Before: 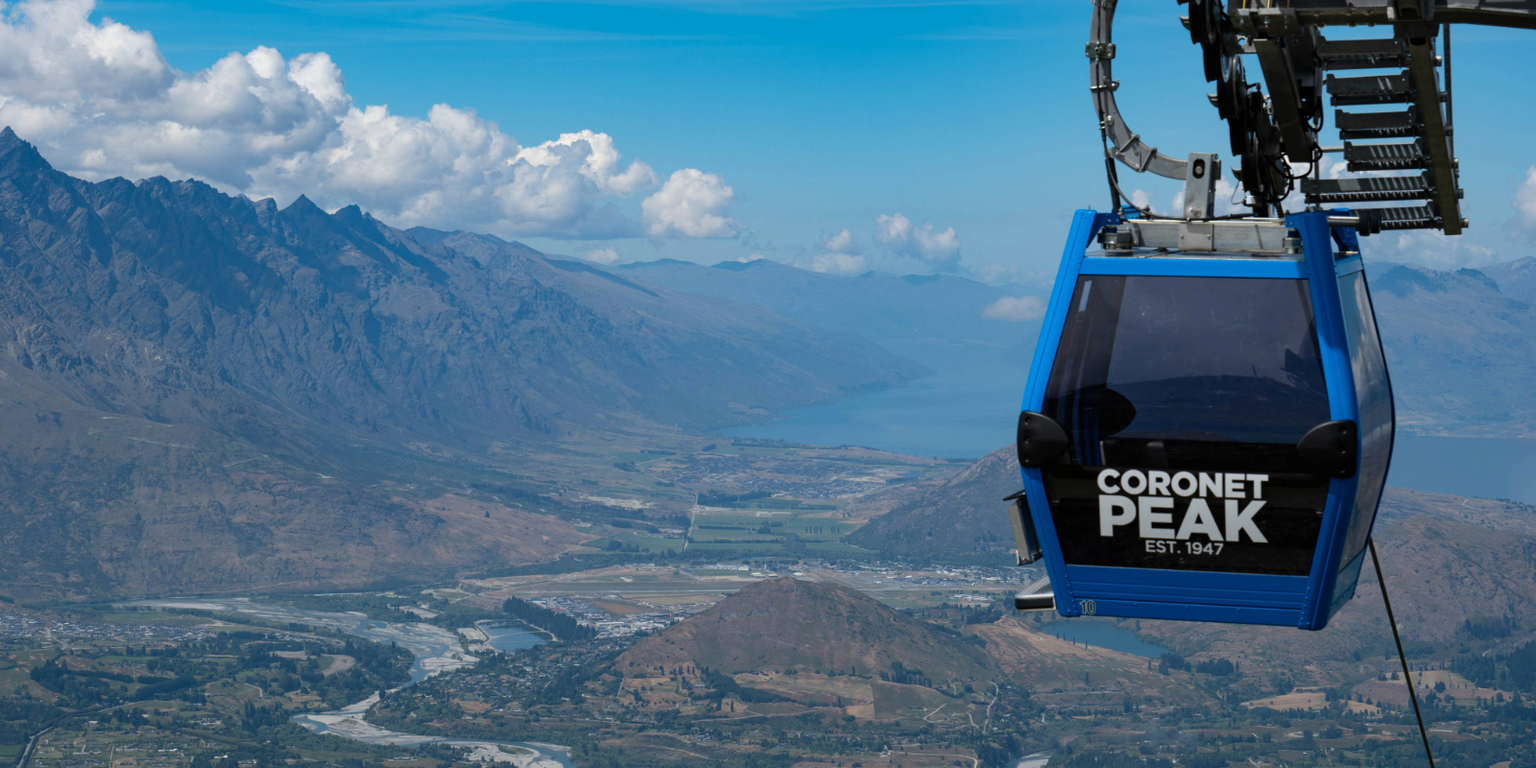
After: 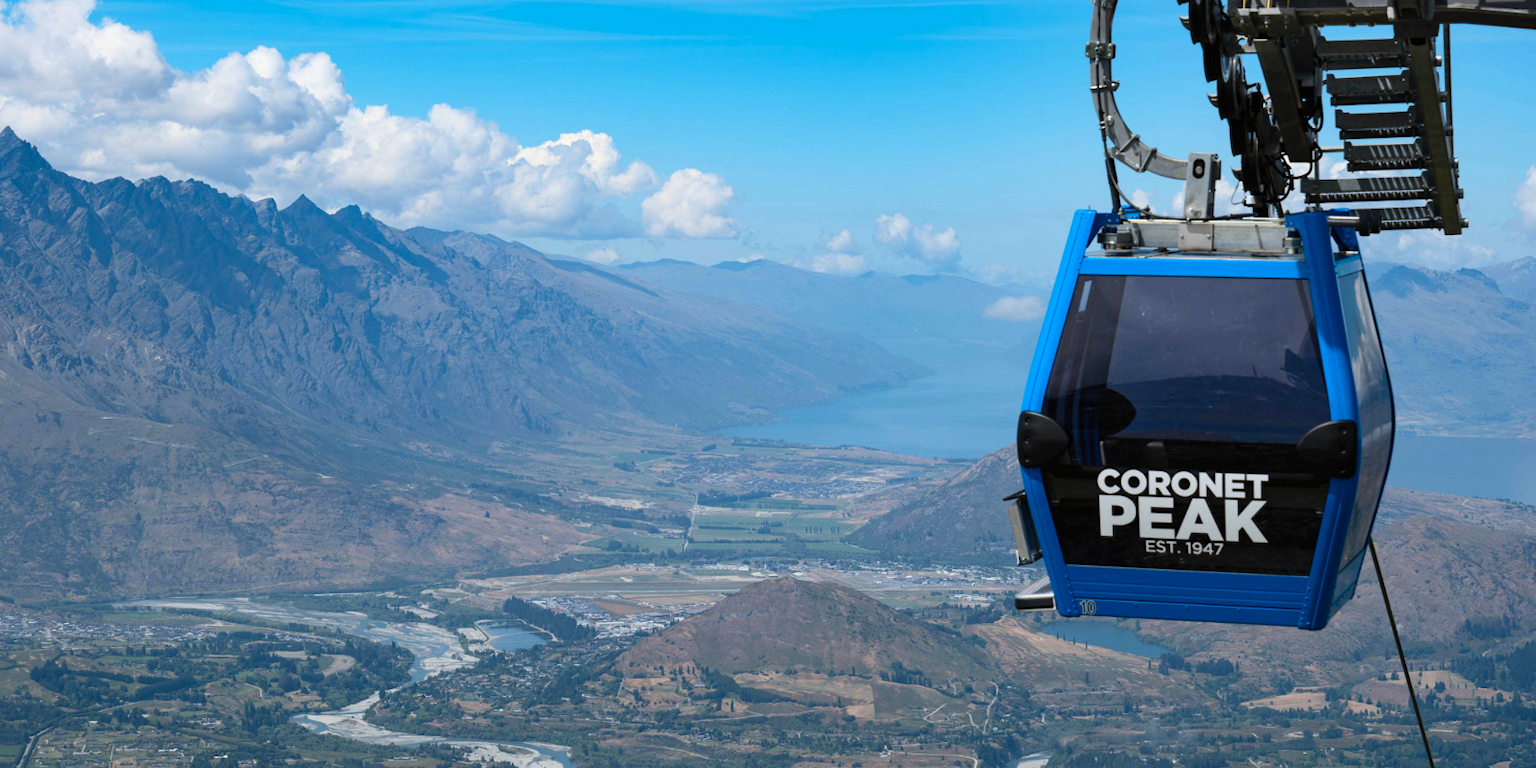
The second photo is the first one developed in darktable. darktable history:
contrast brightness saturation: contrast 0.198, brightness 0.148, saturation 0.138
